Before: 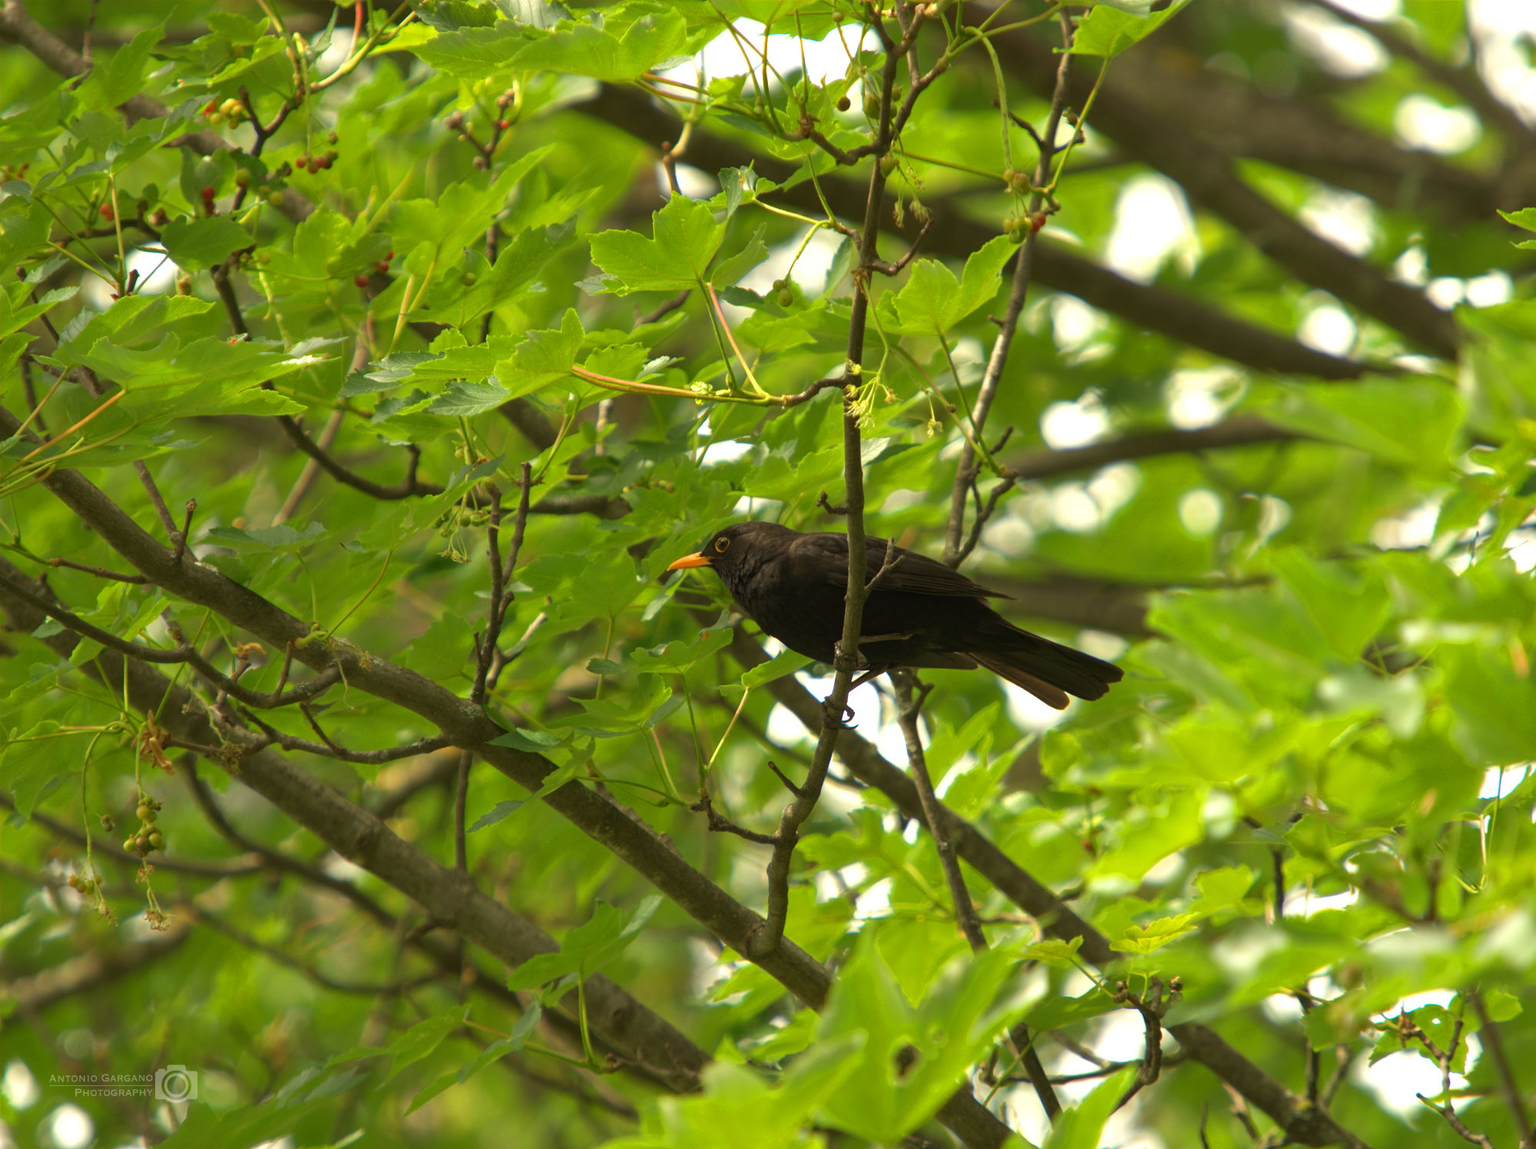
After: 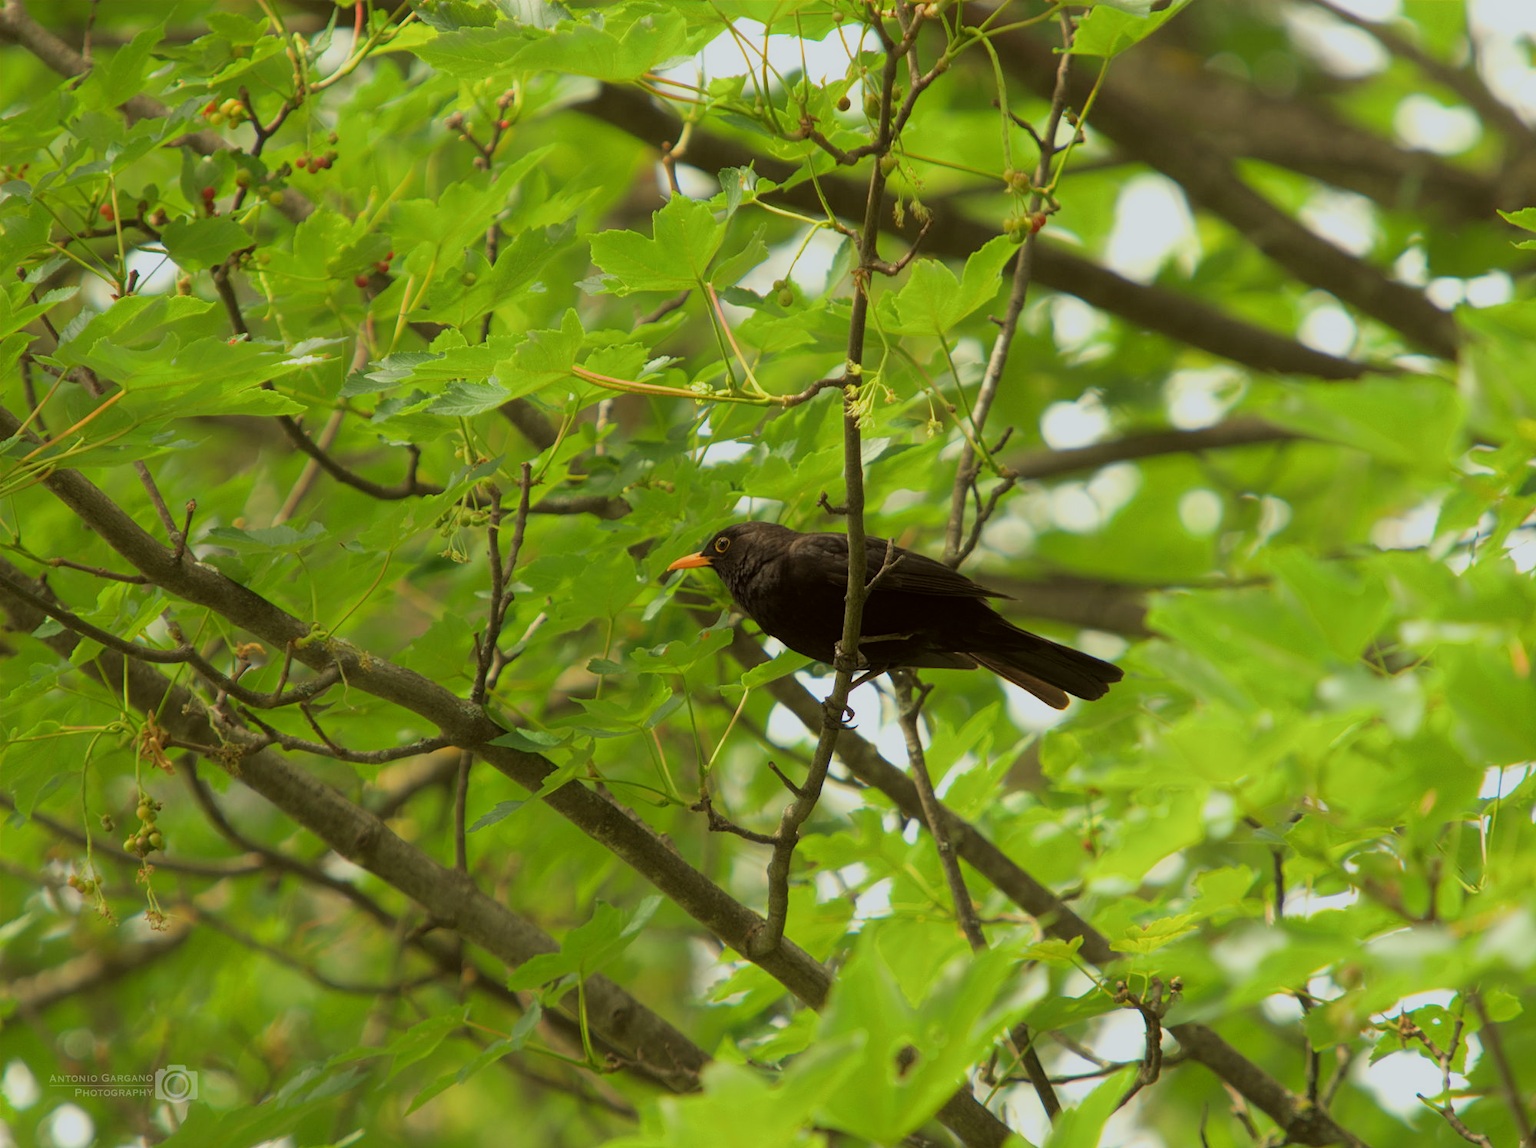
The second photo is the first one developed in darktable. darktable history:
contrast equalizer: octaves 7, y [[0.5, 0.488, 0.462, 0.461, 0.491, 0.5], [0.5 ×6], [0.5 ×6], [0 ×6], [0 ×6]]
color correction: highlights a* -2.95, highlights b* -2.64, shadows a* 2.2, shadows b* 3.04
filmic rgb: black relative exposure -7.65 EV, white relative exposure 4.56 EV, threshold 3.02 EV, hardness 3.61, enable highlight reconstruction true
exposure: black level correction 0, exposure 0.5 EV, compensate exposure bias true, compensate highlight preservation false
